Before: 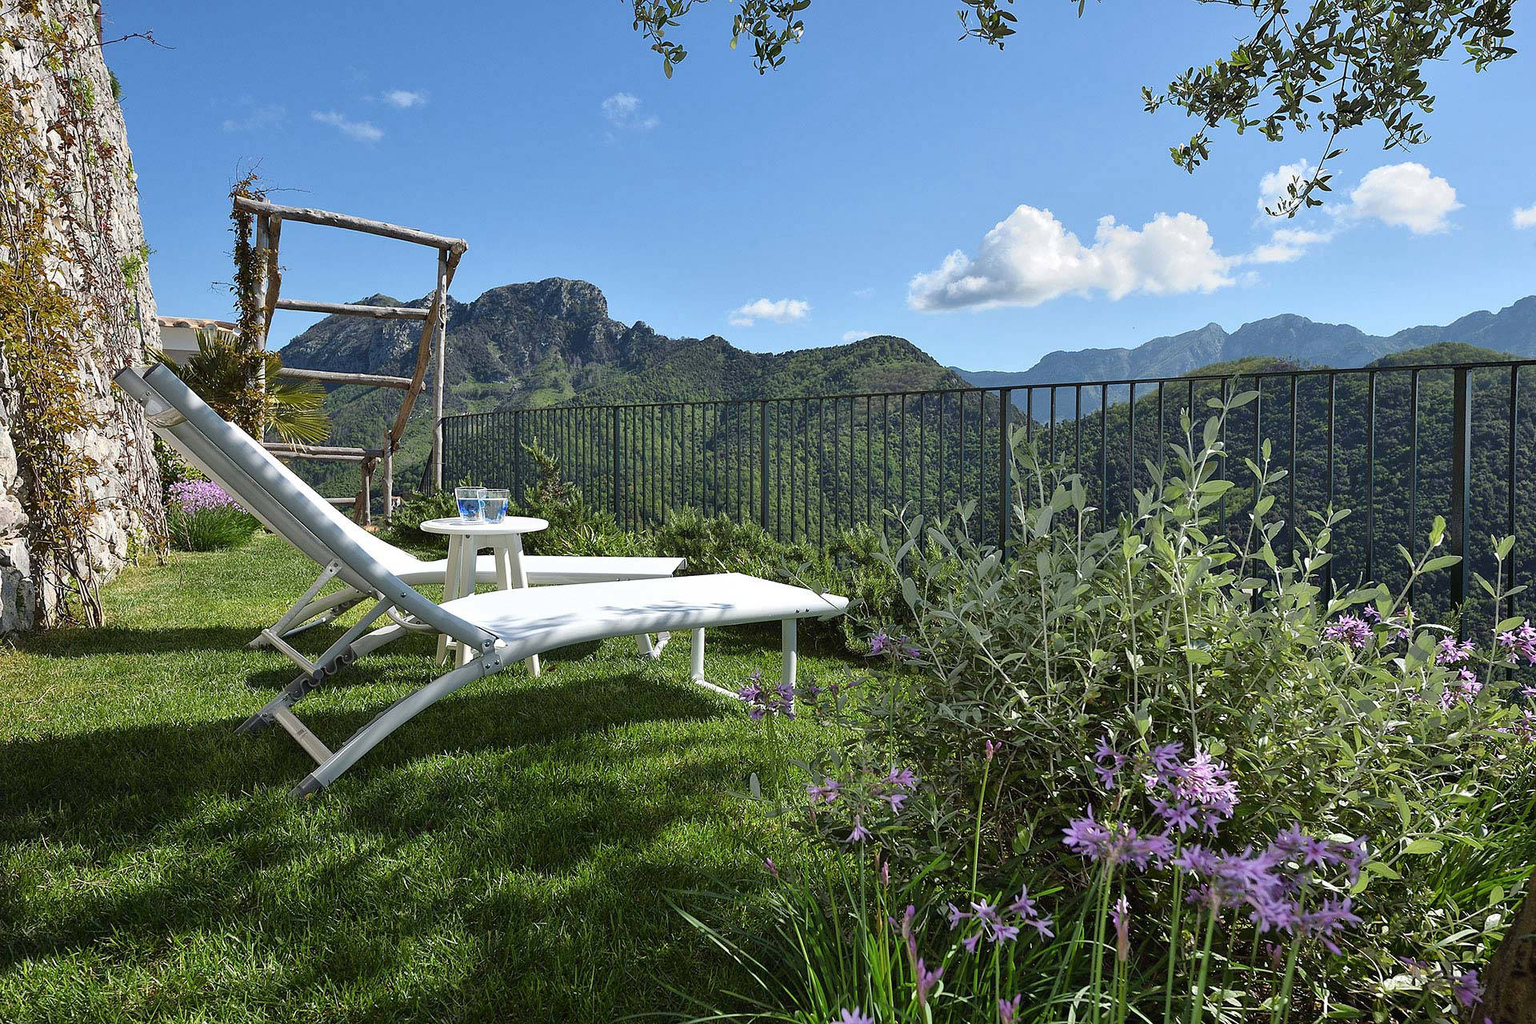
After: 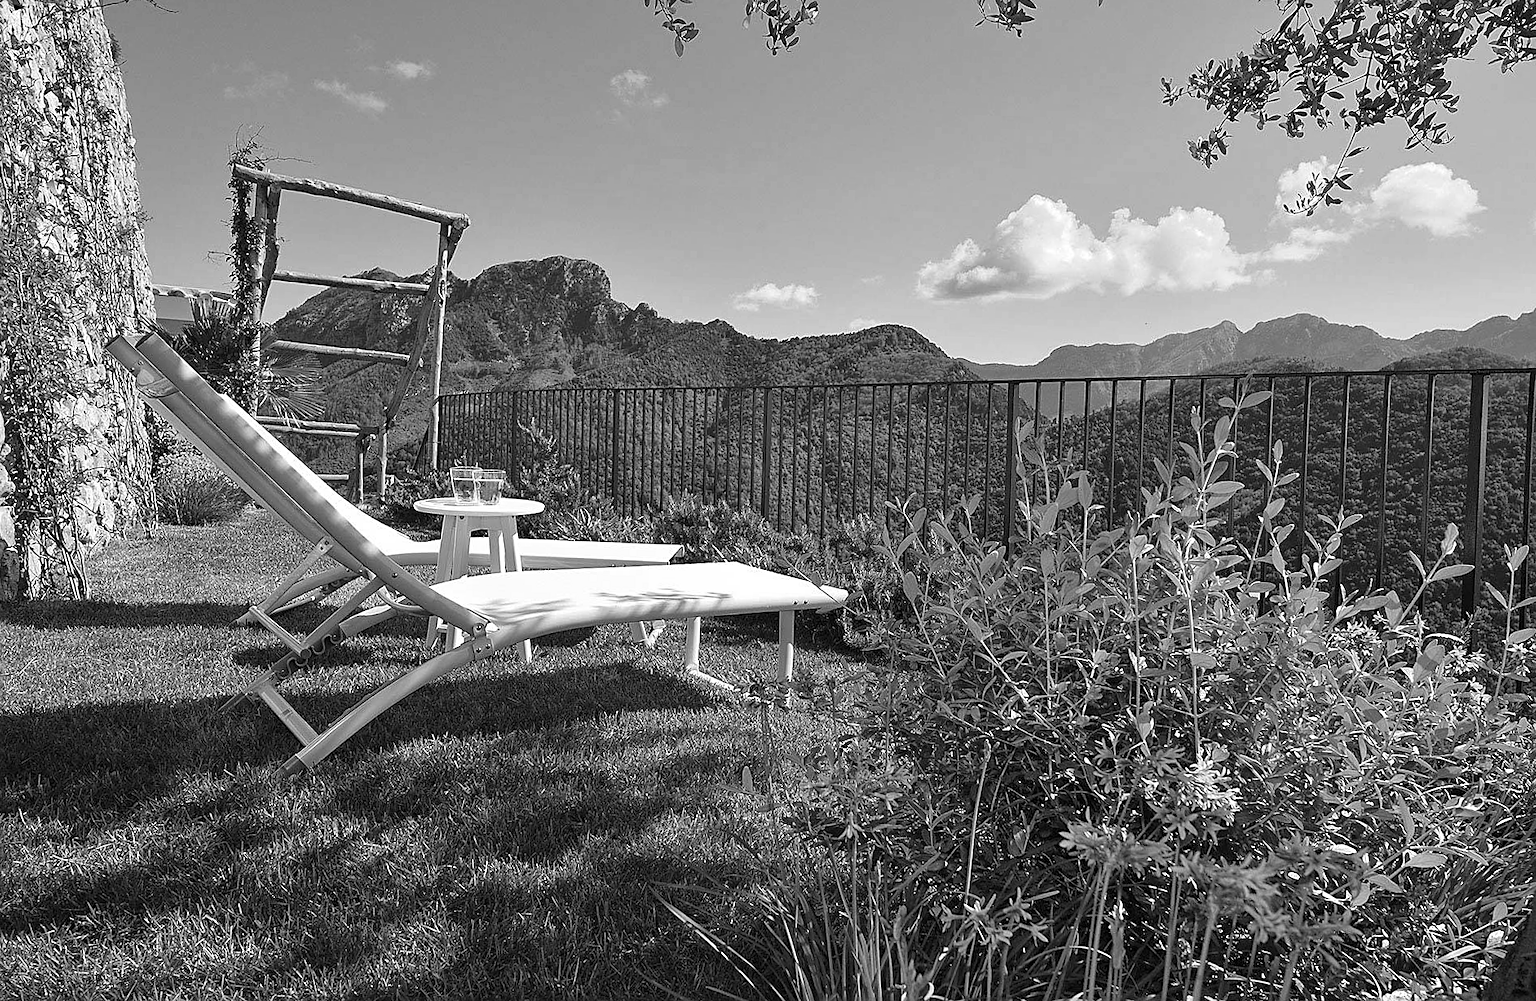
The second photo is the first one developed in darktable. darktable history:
sharpen: on, module defaults
rotate and perspective: rotation 1.57°, crop left 0.018, crop right 0.982, crop top 0.039, crop bottom 0.961
color contrast: green-magenta contrast 0, blue-yellow contrast 0
color zones: curves: ch0 [(0, 0.473) (0.001, 0.473) (0.226, 0.548) (0.4, 0.589) (0.525, 0.54) (0.728, 0.403) (0.999, 0.473) (1, 0.473)]; ch1 [(0, 0.619) (0.001, 0.619) (0.234, 0.388) (0.4, 0.372) (0.528, 0.422) (0.732, 0.53) (0.999, 0.619) (1, 0.619)]; ch2 [(0, 0.547) (0.001, 0.547) (0.226, 0.45) (0.4, 0.525) (0.525, 0.585) (0.8, 0.511) (0.999, 0.547) (1, 0.547)]
